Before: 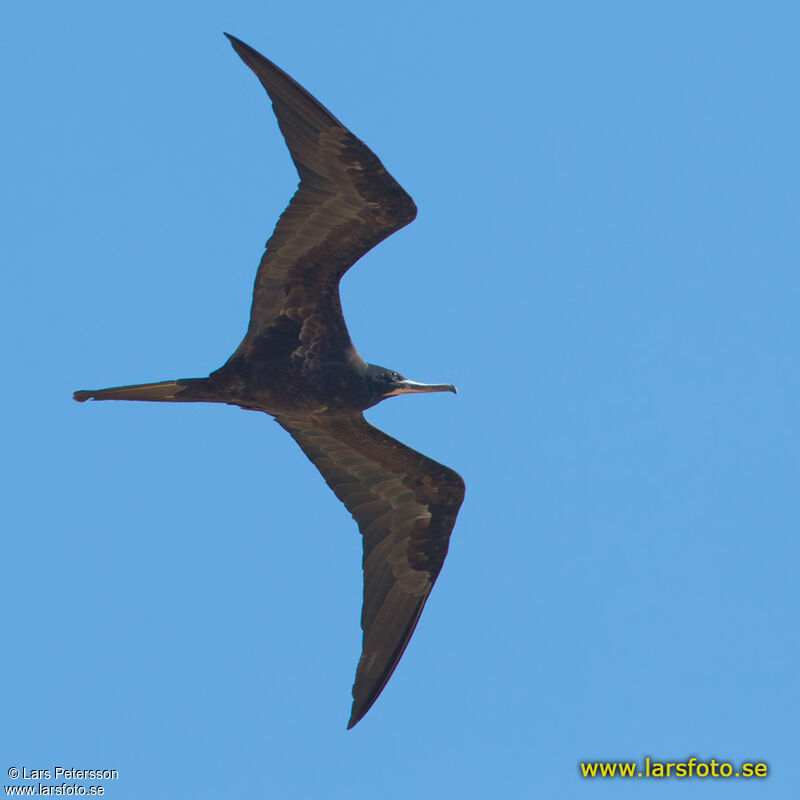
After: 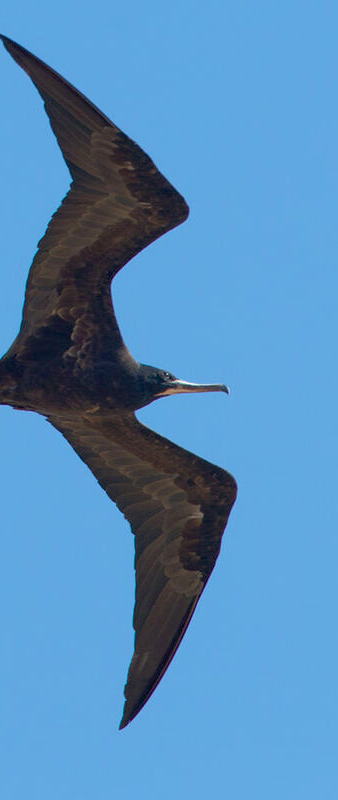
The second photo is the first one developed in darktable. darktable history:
exposure: black level correction 0.01, exposure 0.015 EV, compensate exposure bias true, compensate highlight preservation false
crop: left 28.567%, right 29.147%
